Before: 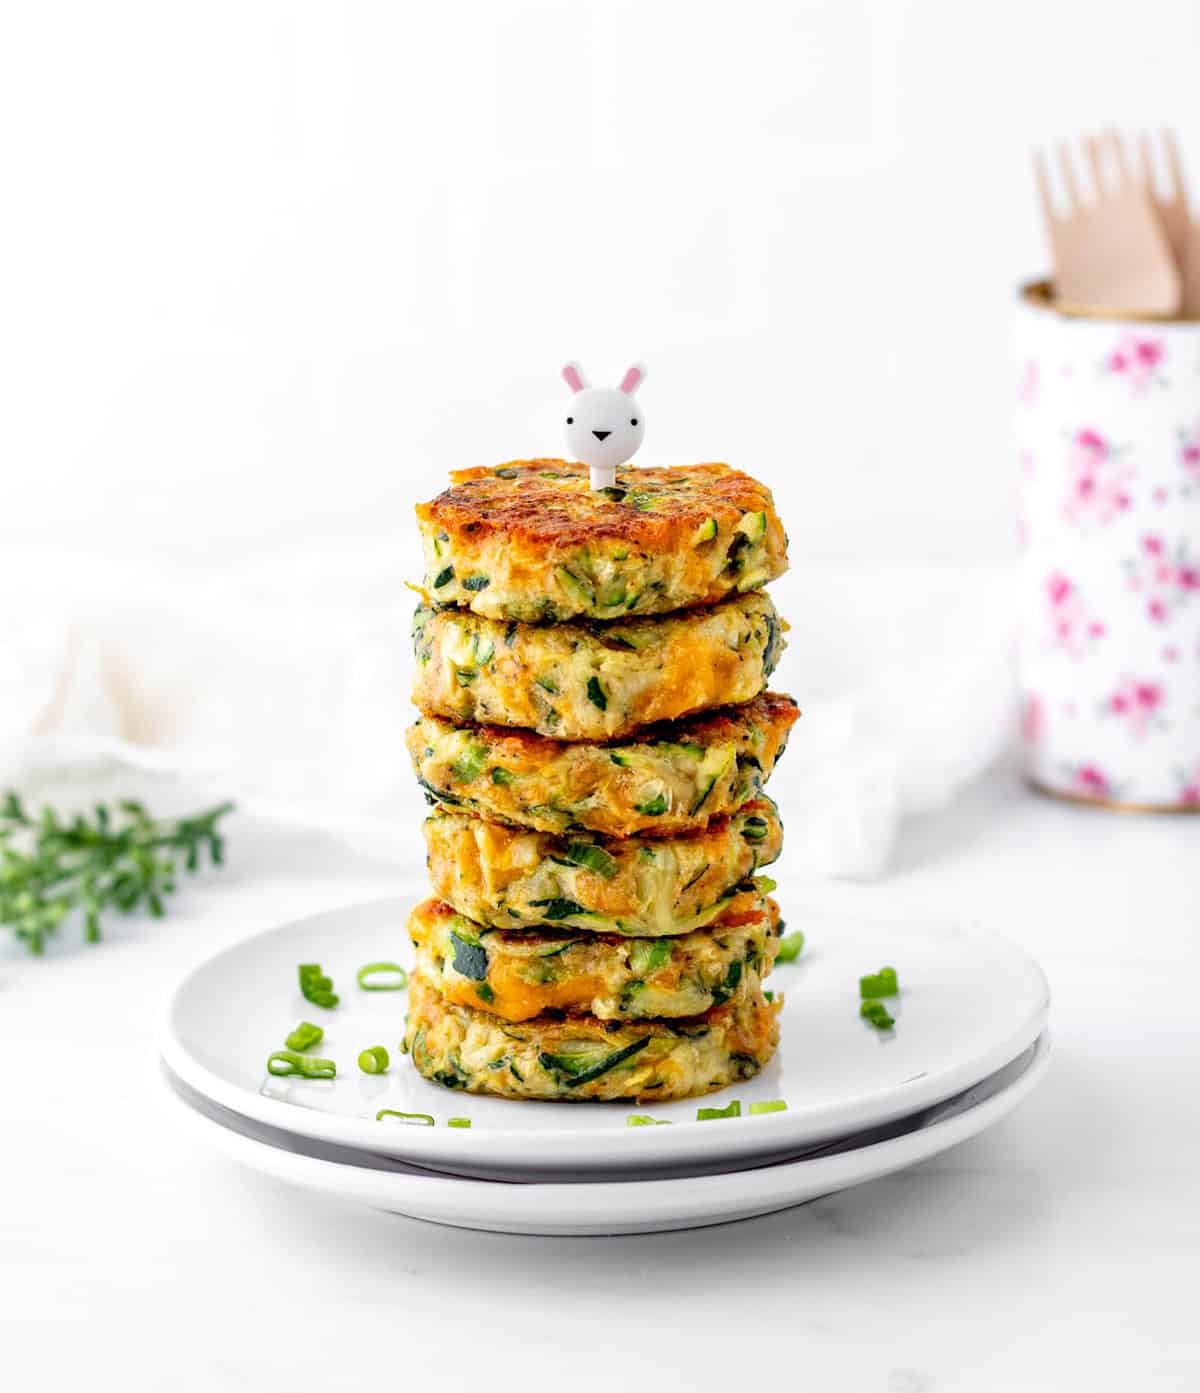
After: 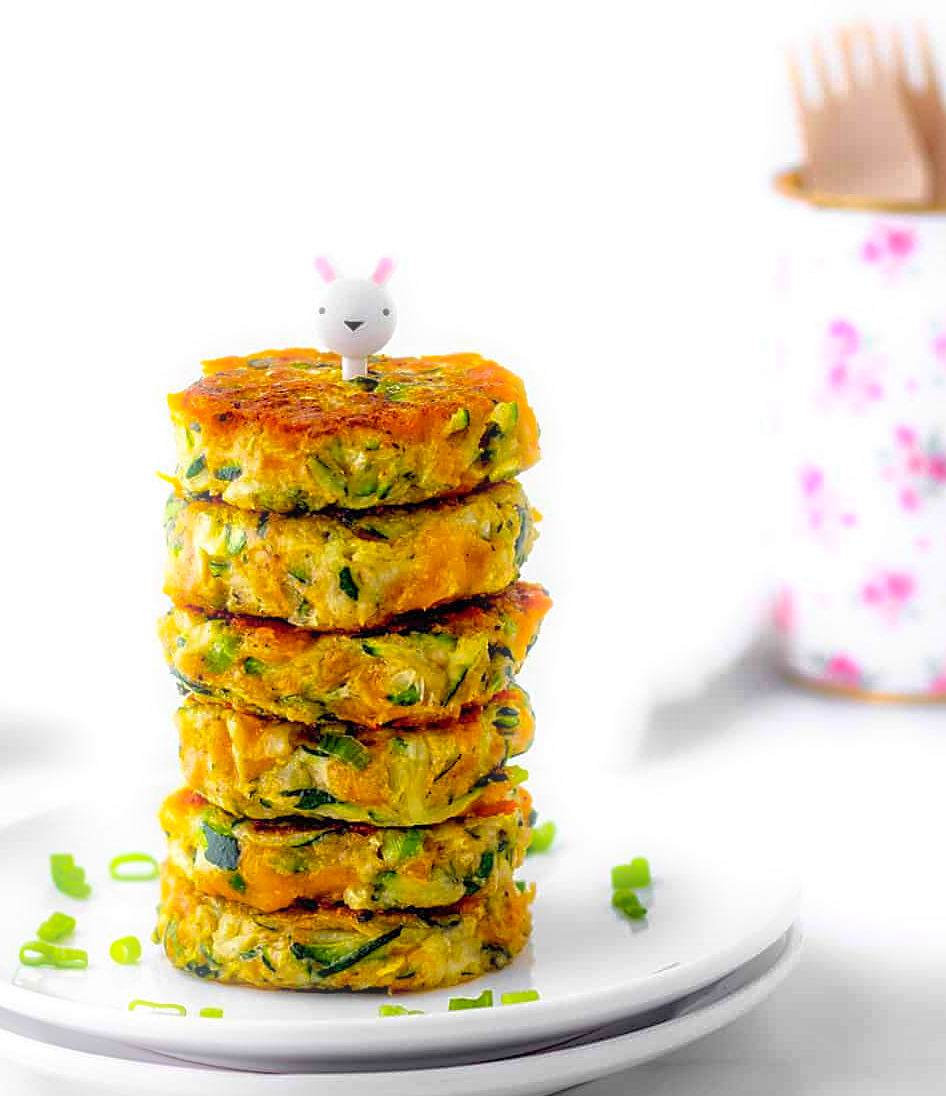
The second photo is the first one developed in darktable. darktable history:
crop and rotate: left 20.74%, top 7.912%, right 0.375%, bottom 13.378%
color balance rgb: perceptual saturation grading › global saturation 20%, global vibrance 20%
sharpen: on, module defaults
bloom: size 5%, threshold 95%, strength 15%
shadows and highlights: on, module defaults
